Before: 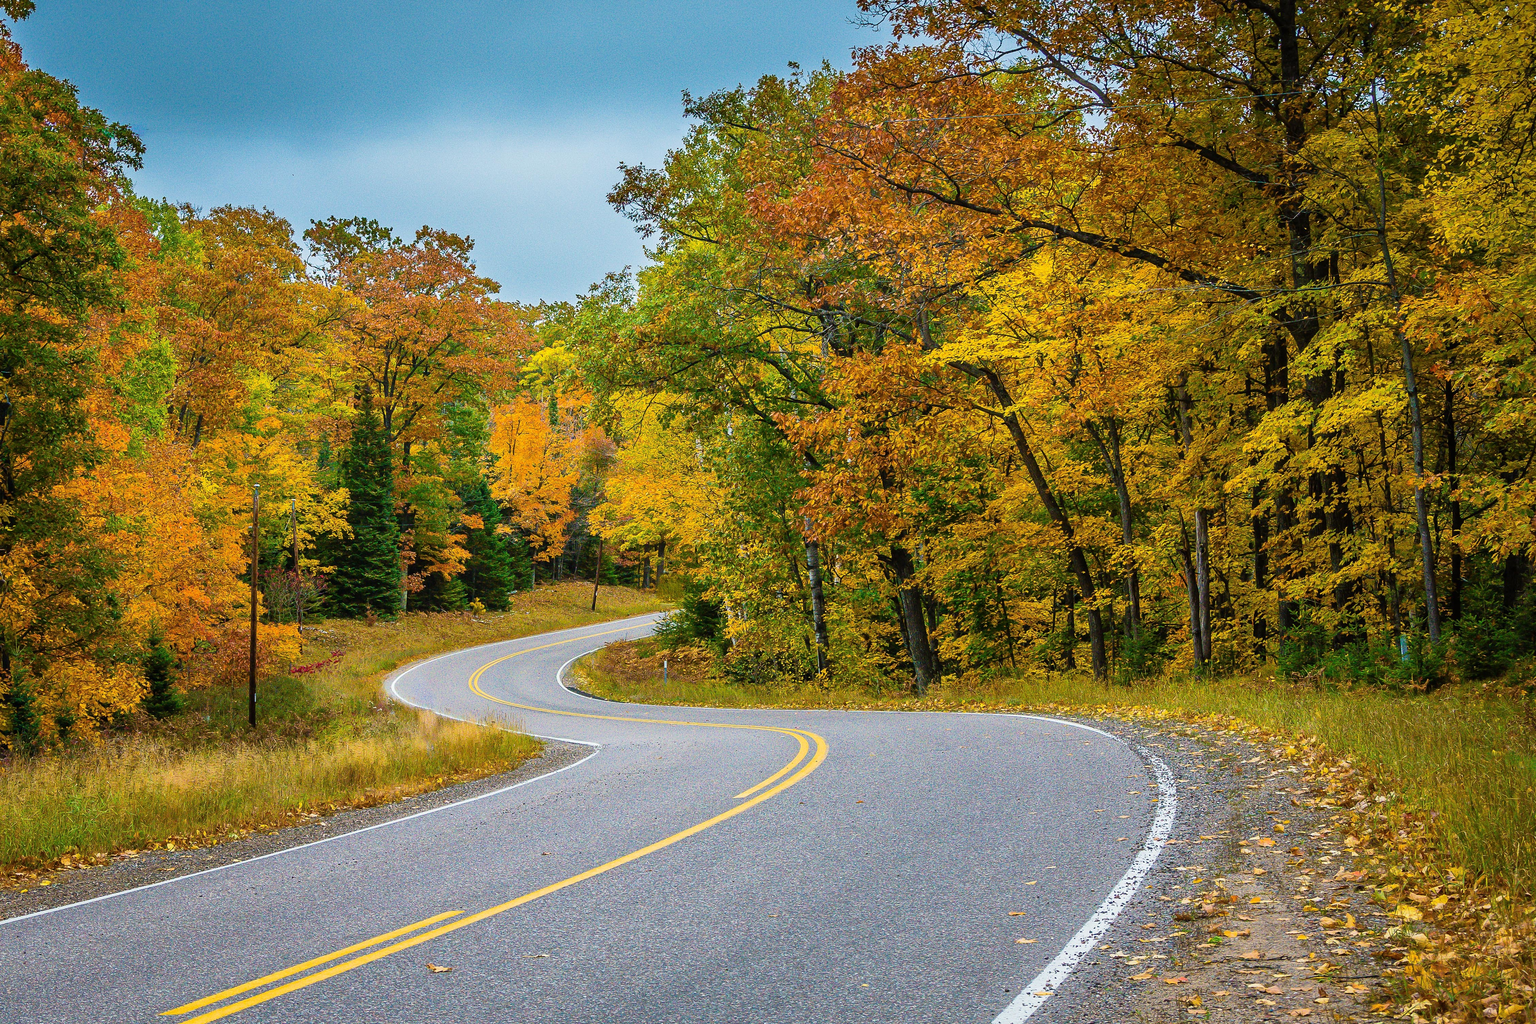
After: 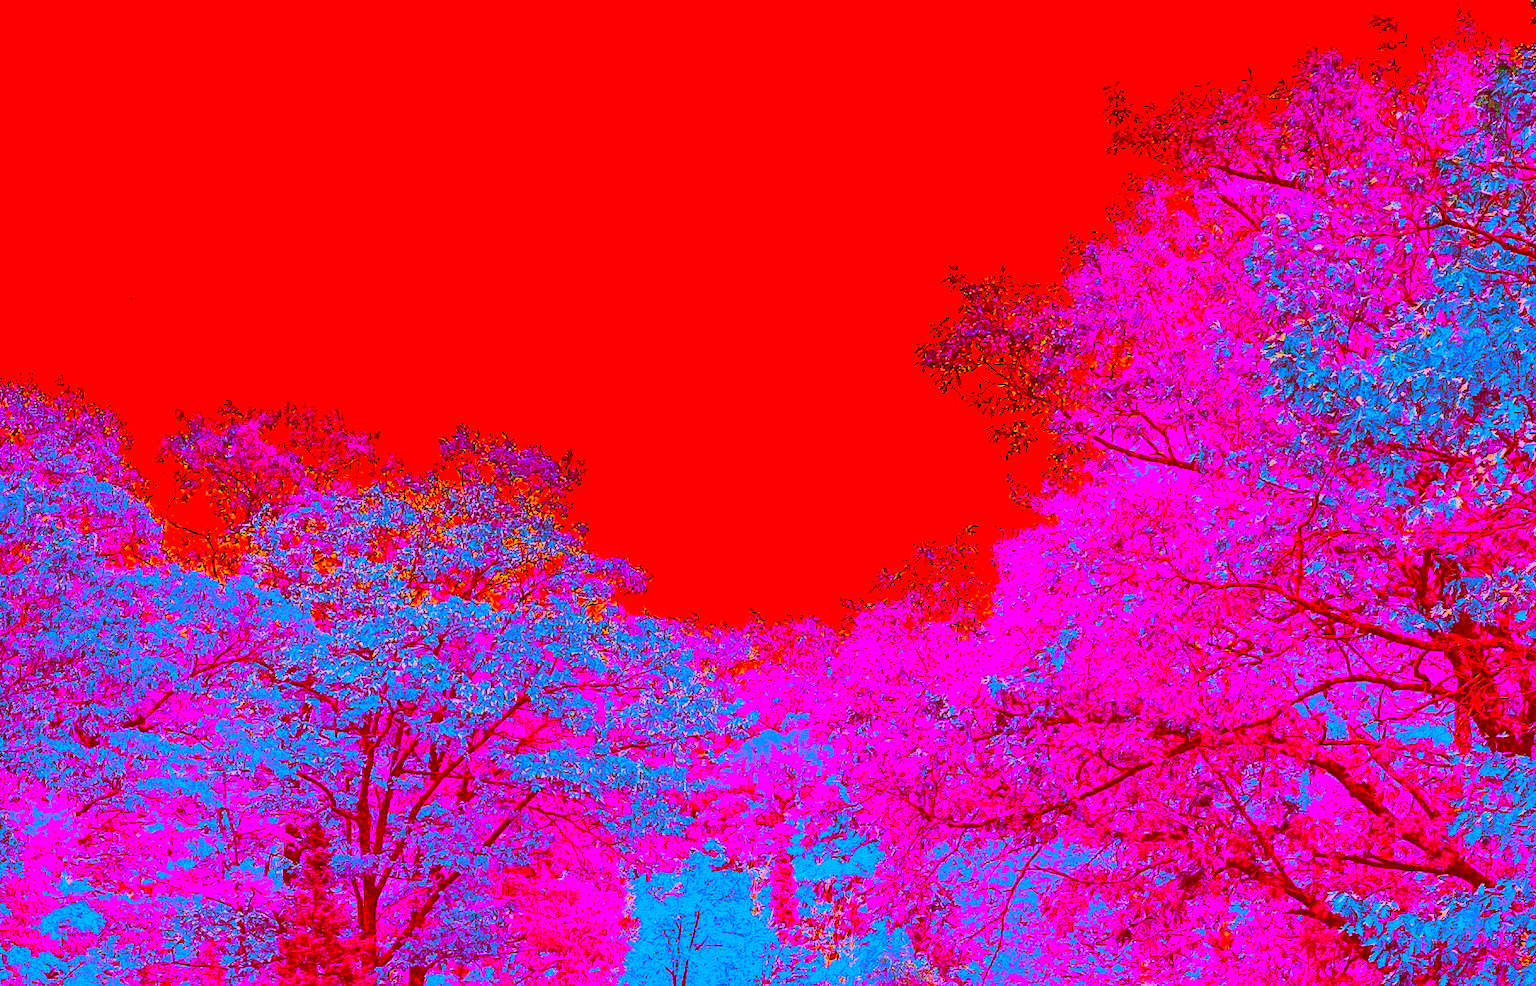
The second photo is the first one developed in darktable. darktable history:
exposure: black level correction 0.001, exposure 0.136 EV, compensate exposure bias true, compensate highlight preservation false
color correction: highlights a* -39.05, highlights b* -39.32, shadows a* -39.89, shadows b* -39.53, saturation -2.98
shadows and highlights: soften with gaussian
color balance rgb: perceptual saturation grading › global saturation 36.076%, global vibrance 12.495%
crop: left 15.686%, top 5.459%, right 44.342%, bottom 56.045%
